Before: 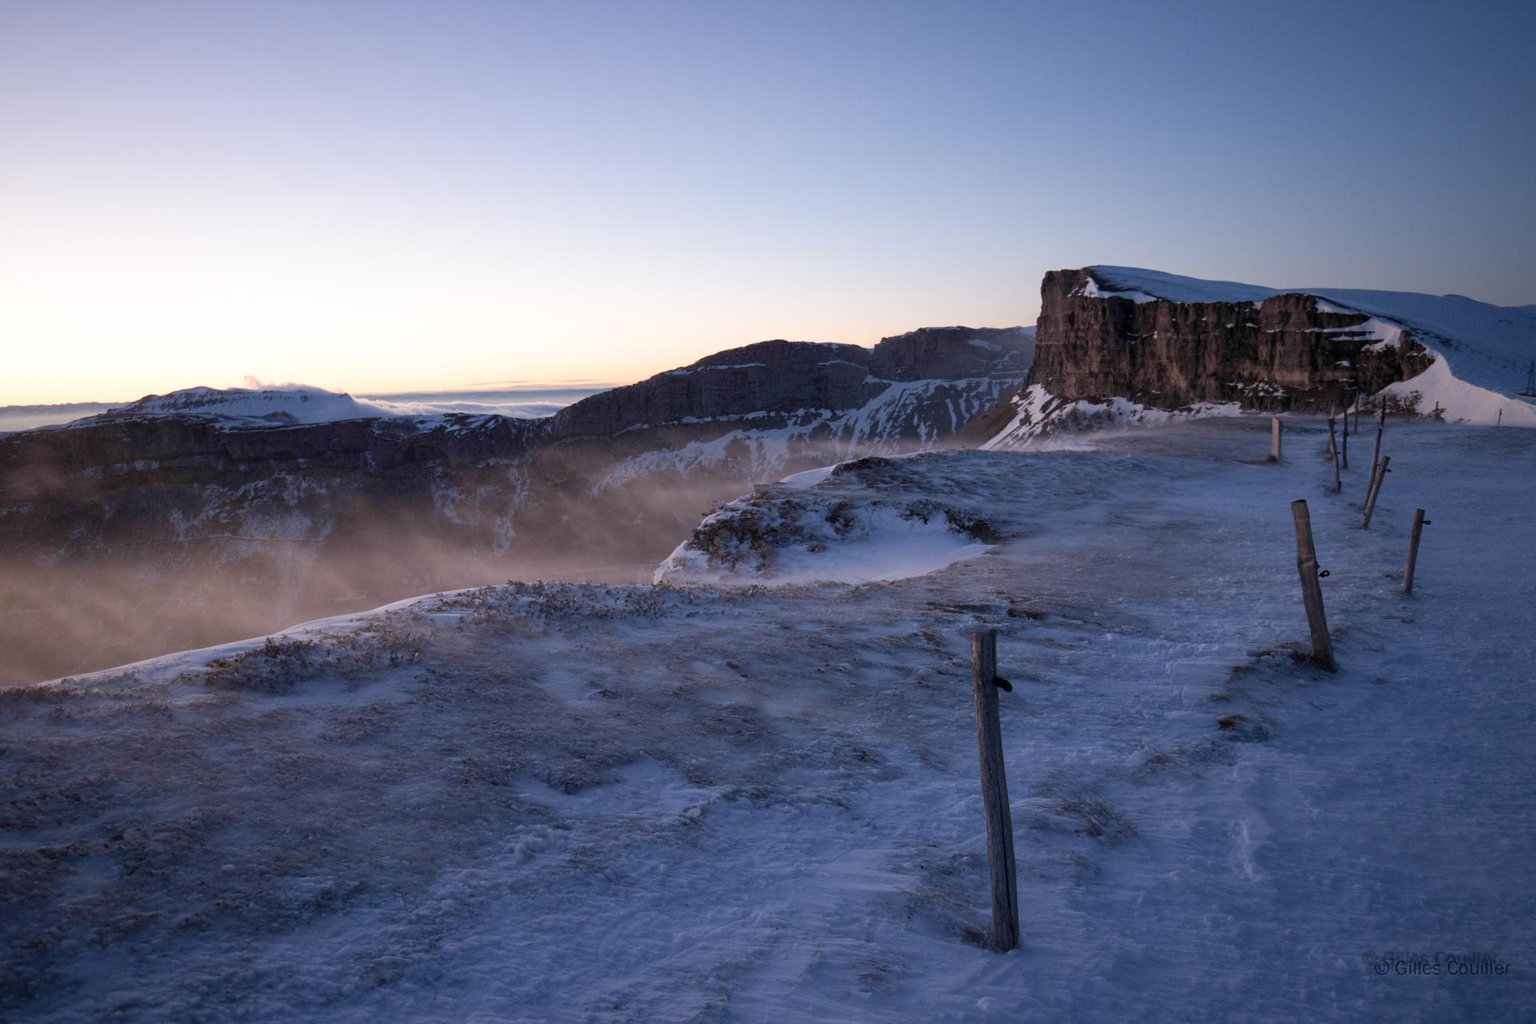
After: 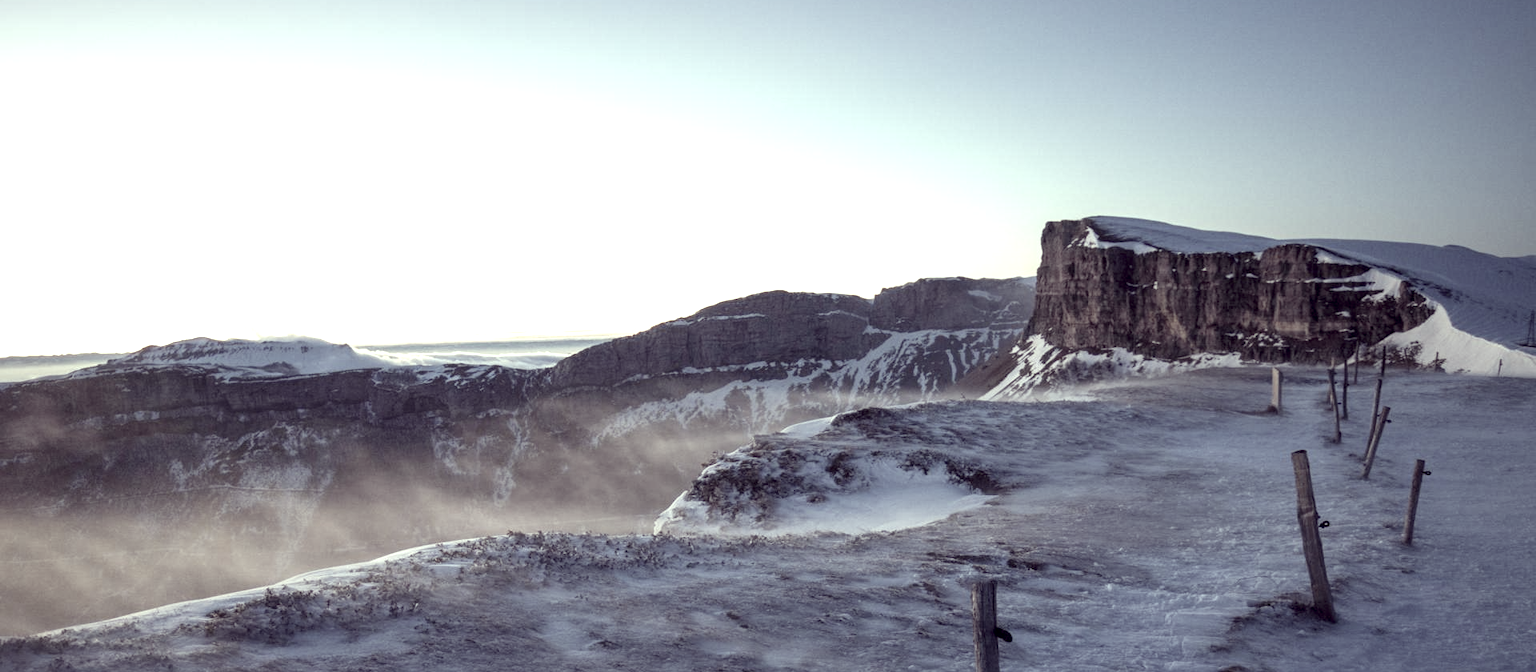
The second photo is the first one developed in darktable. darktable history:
exposure: black level correction 0, exposure 0.9 EV, compensate highlight preservation false
local contrast: on, module defaults
crop and rotate: top 4.848%, bottom 29.503%
color correction: highlights a* -20.17, highlights b* 20.27, shadows a* 20.03, shadows b* -20.46, saturation 0.43
